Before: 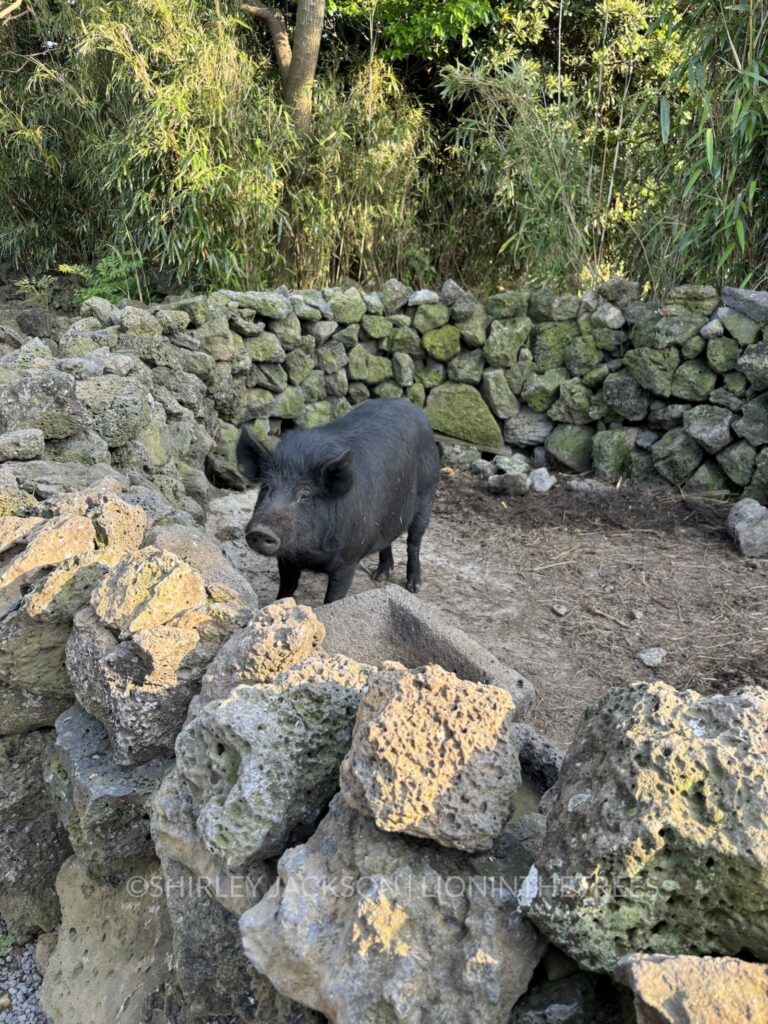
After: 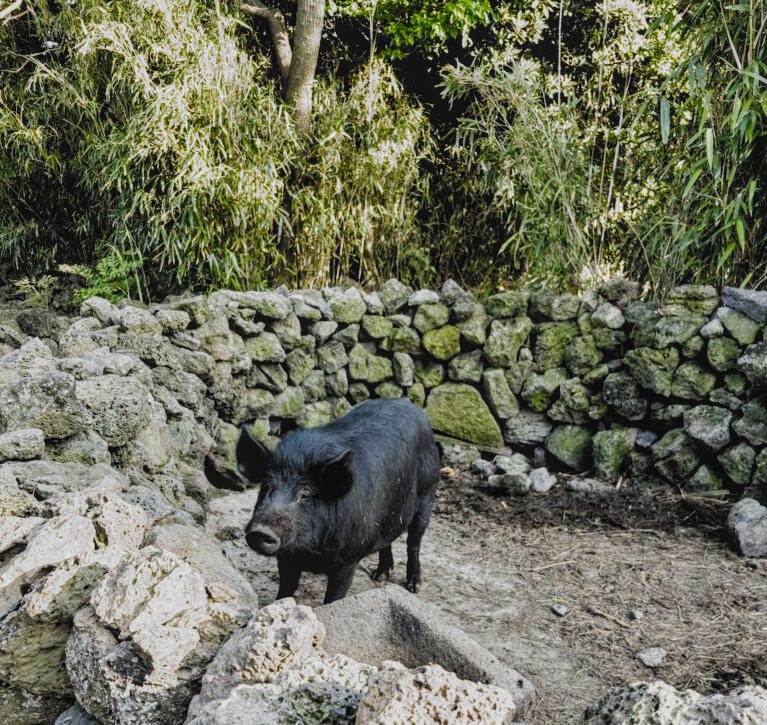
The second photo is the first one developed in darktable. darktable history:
crop: right 0%, bottom 29.152%
exposure: compensate highlight preservation false
color calibration: output R [0.994, 0.059, -0.119, 0], output G [-0.036, 1.09, -0.119, 0], output B [0.078, -0.108, 0.961, 0], illuminant same as pipeline (D50), adaptation XYZ, x 0.346, y 0.359, temperature 5016.17 K, saturation algorithm version 1 (2020)
contrast brightness saturation: contrast -0.127
tone equalizer: -8 EV -0.44 EV, -7 EV -0.392 EV, -6 EV -0.32 EV, -5 EV -0.228 EV, -3 EV 0.191 EV, -2 EV 0.336 EV, -1 EV 0.412 EV, +0 EV 0.434 EV, edges refinement/feathering 500, mask exposure compensation -1.57 EV, preserve details no
filmic rgb: black relative exposure -5.07 EV, white relative exposure 3.56 EV, hardness 3.17, contrast 1.183, highlights saturation mix -30.17%, add noise in highlights 0.001, preserve chrominance no, color science v3 (2019), use custom middle-gray values true, contrast in highlights soft
local contrast: on, module defaults
